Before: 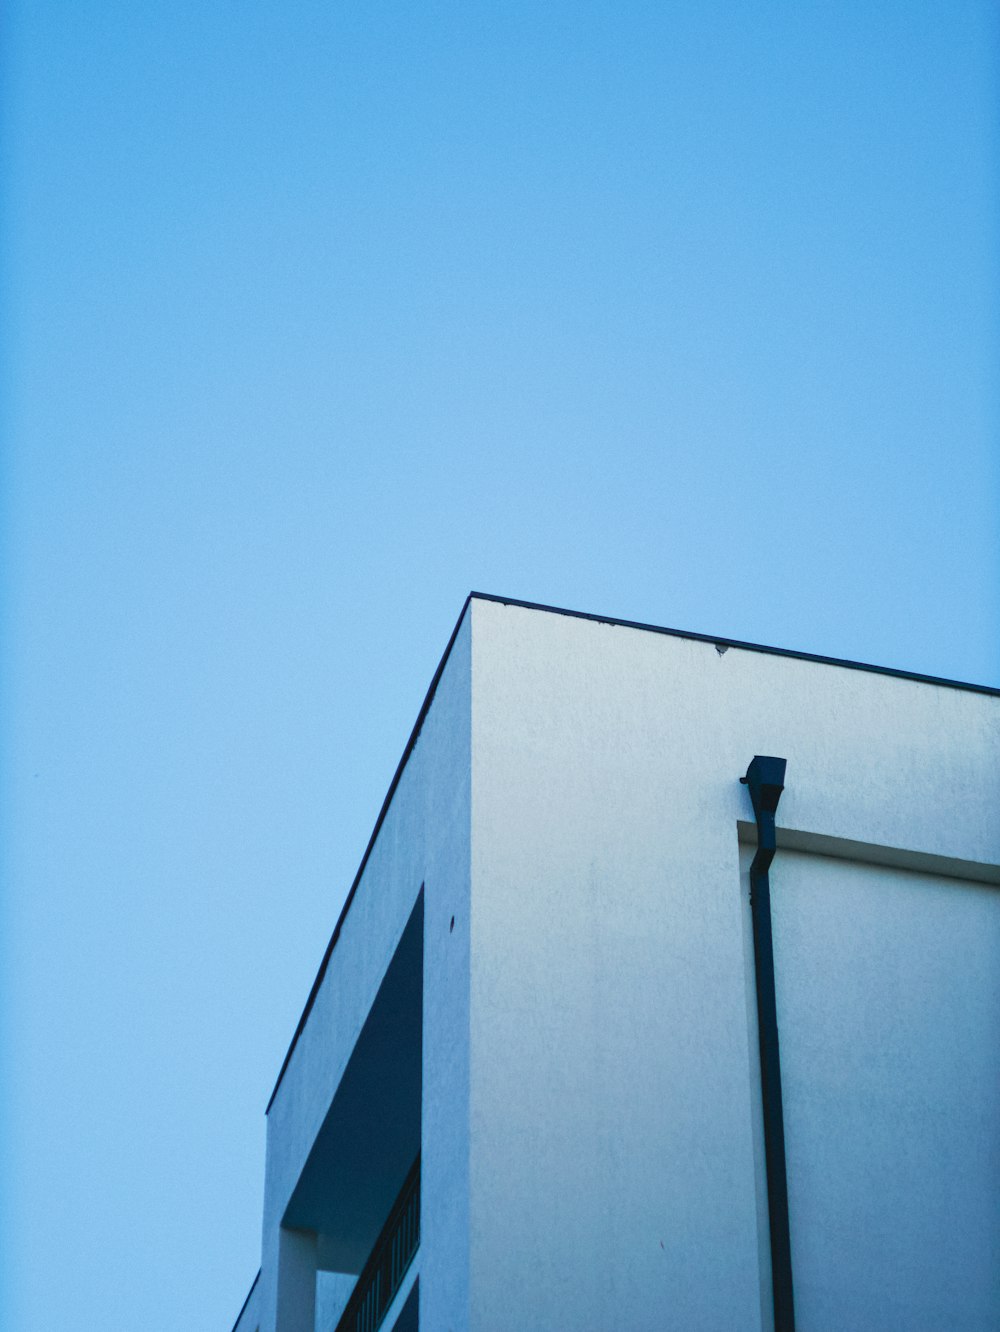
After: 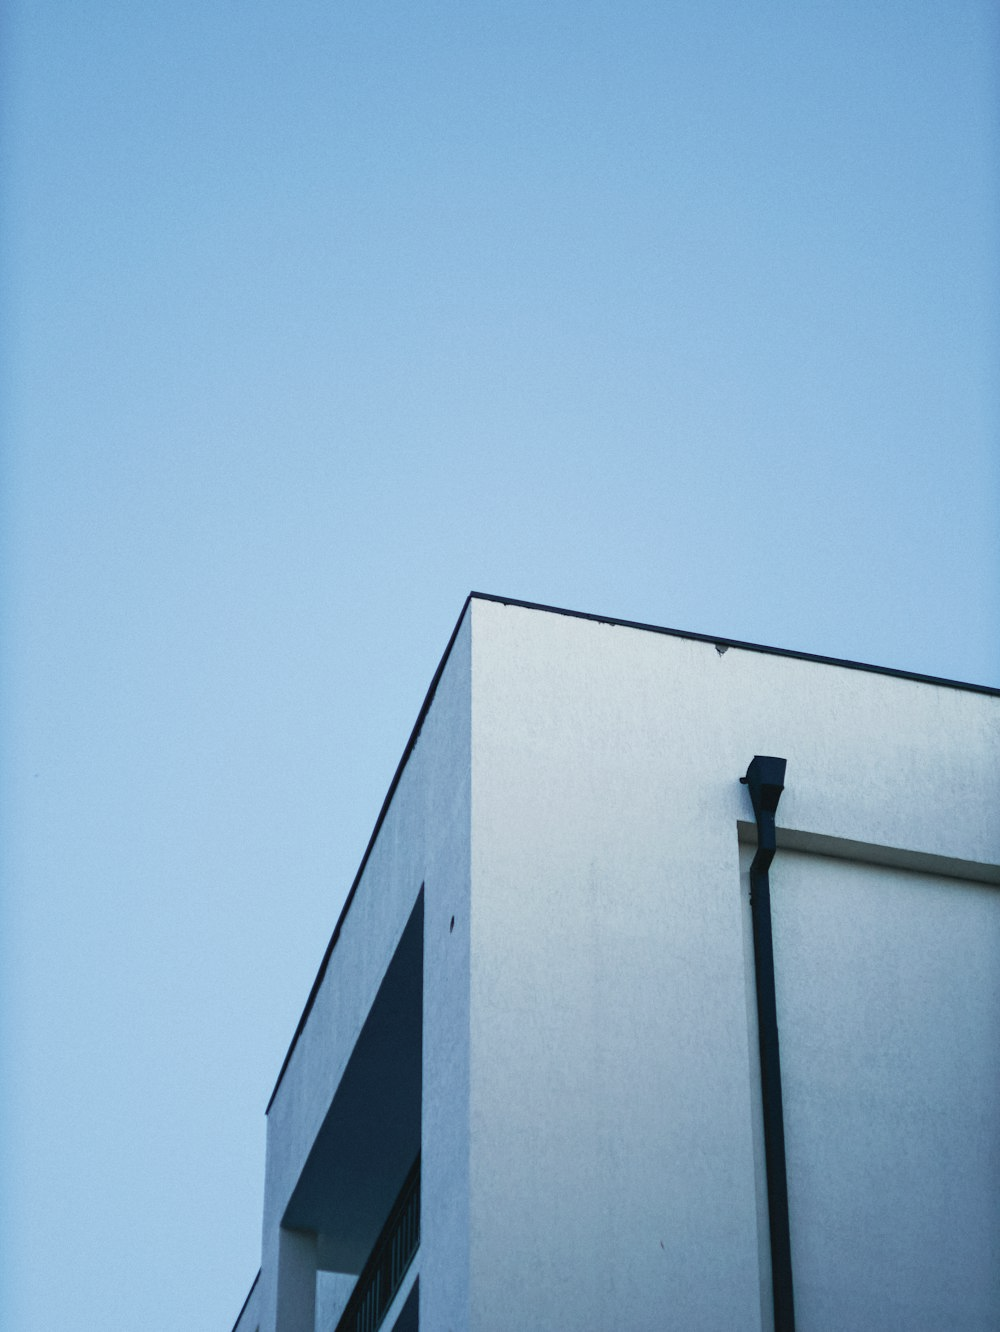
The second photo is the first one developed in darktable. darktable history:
contrast brightness saturation: contrast 0.102, saturation -0.301
